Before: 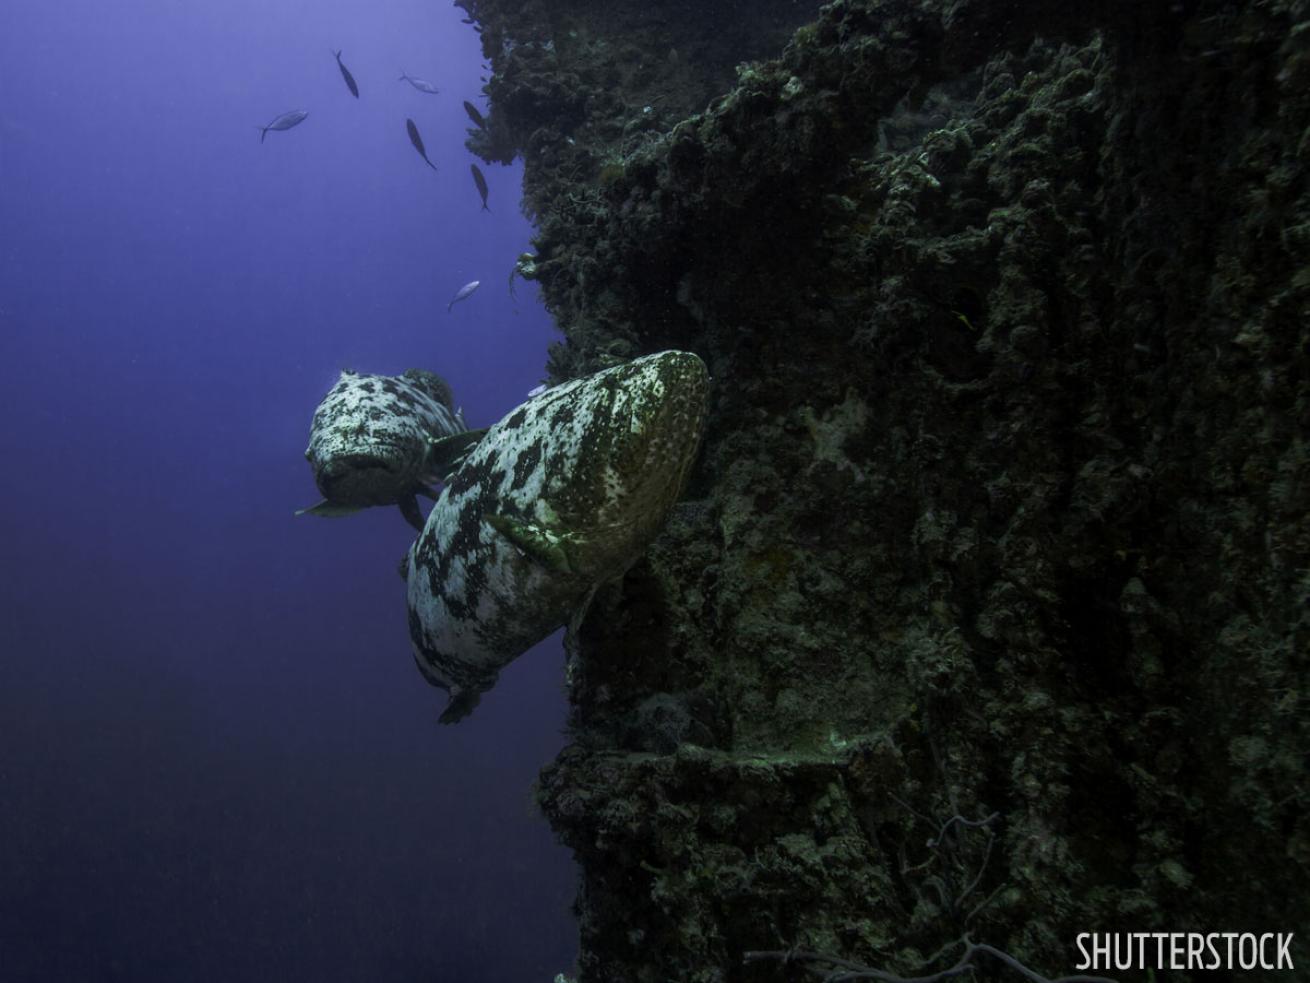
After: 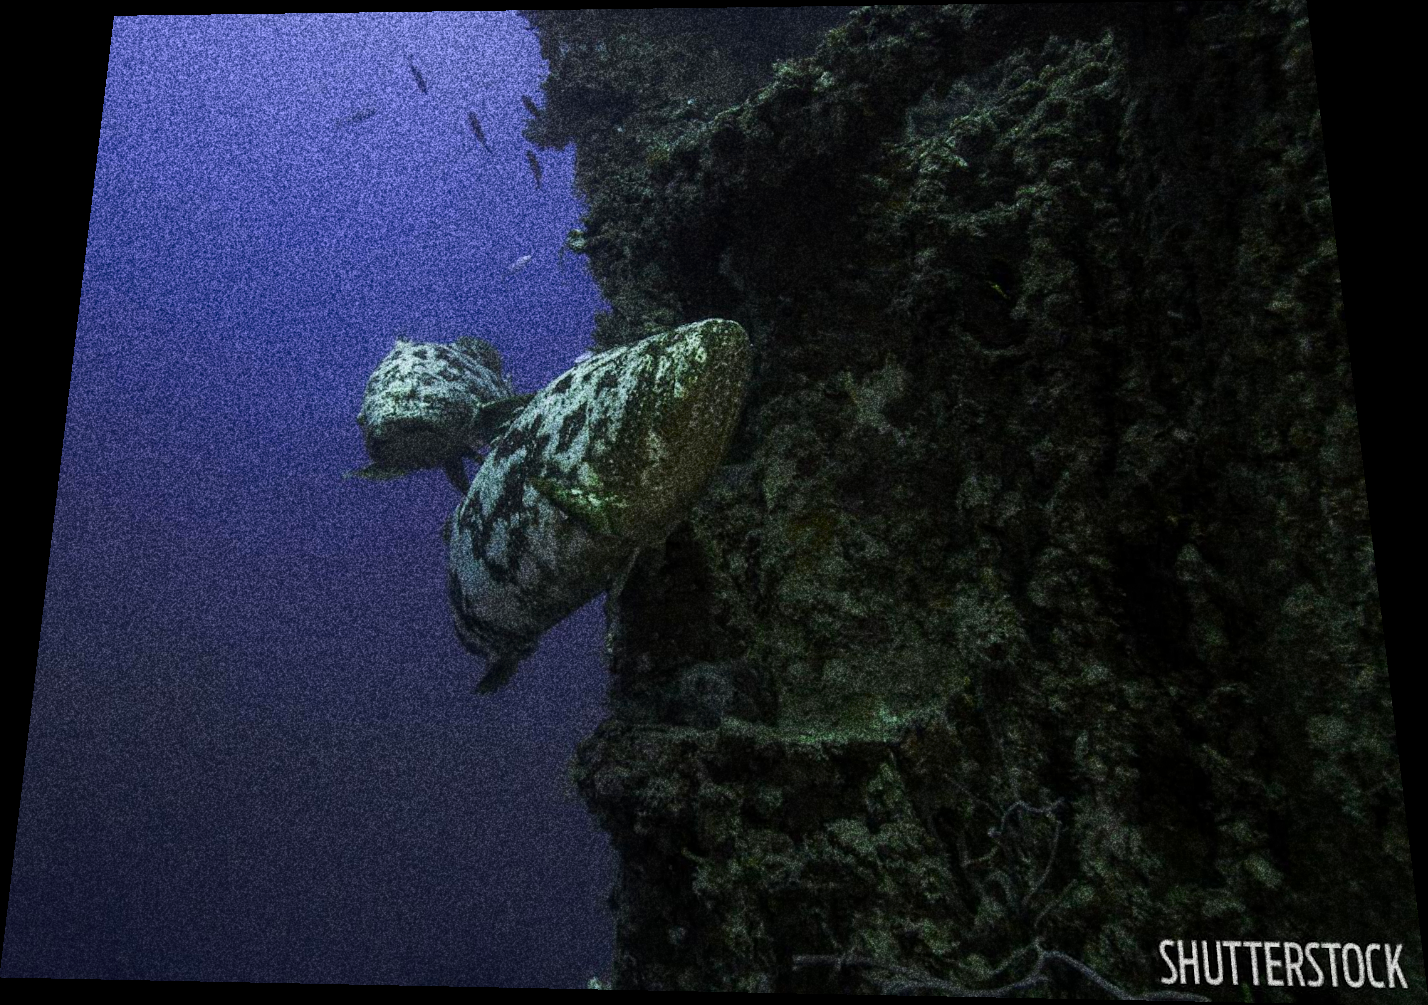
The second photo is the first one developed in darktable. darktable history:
rotate and perspective: rotation 0.128°, lens shift (vertical) -0.181, lens shift (horizontal) -0.044, shear 0.001, automatic cropping off
grain: coarseness 30.02 ISO, strength 100%
contrast brightness saturation: saturation 0.1
